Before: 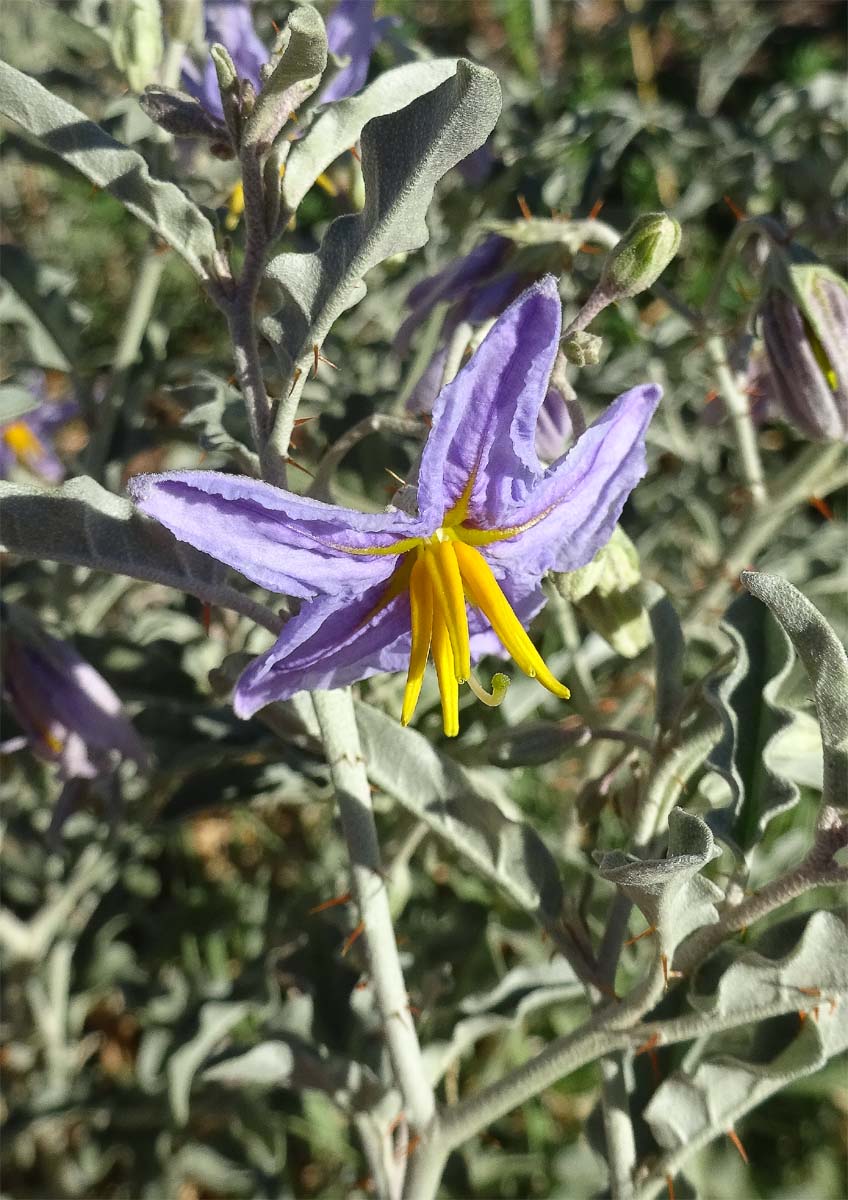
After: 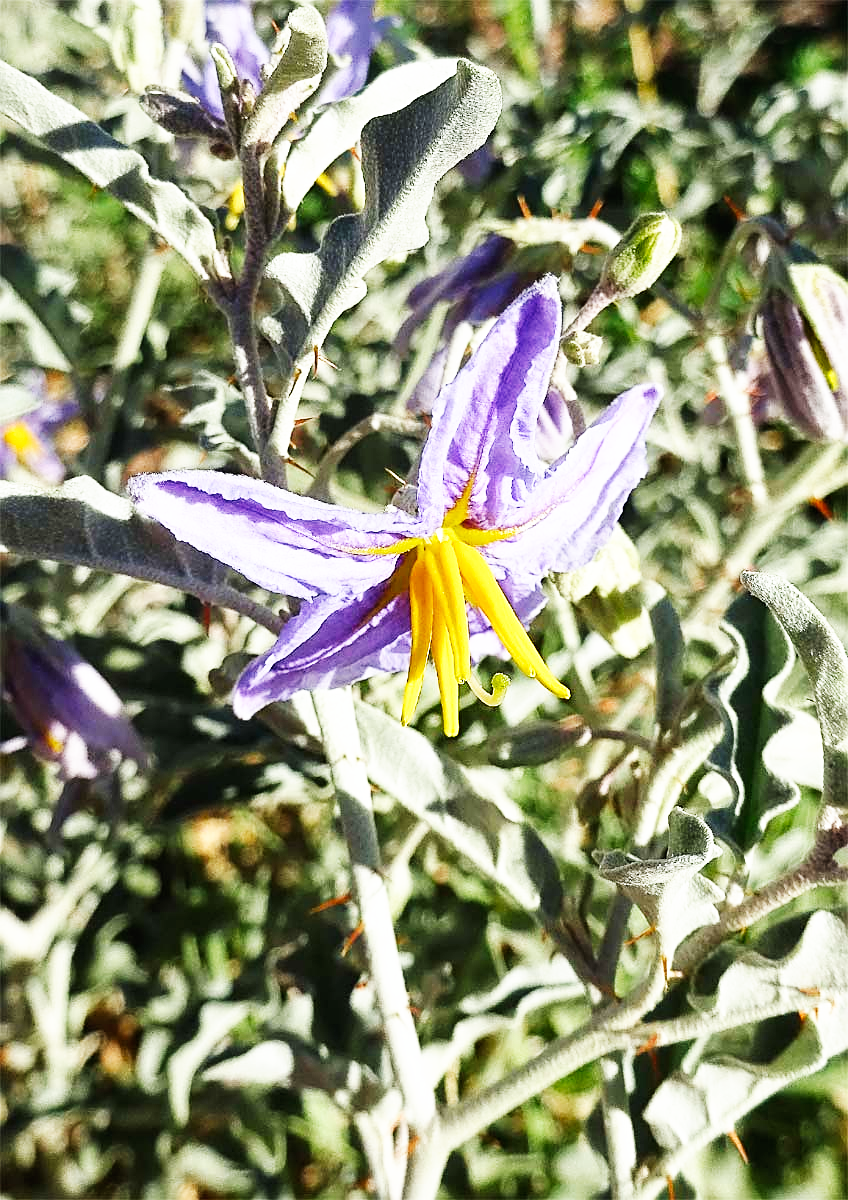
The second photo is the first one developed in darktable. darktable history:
base curve: curves: ch0 [(0, 0) (0.007, 0.004) (0.027, 0.03) (0.046, 0.07) (0.207, 0.54) (0.442, 0.872) (0.673, 0.972) (1, 1)], preserve colors none
sharpen: on, module defaults
